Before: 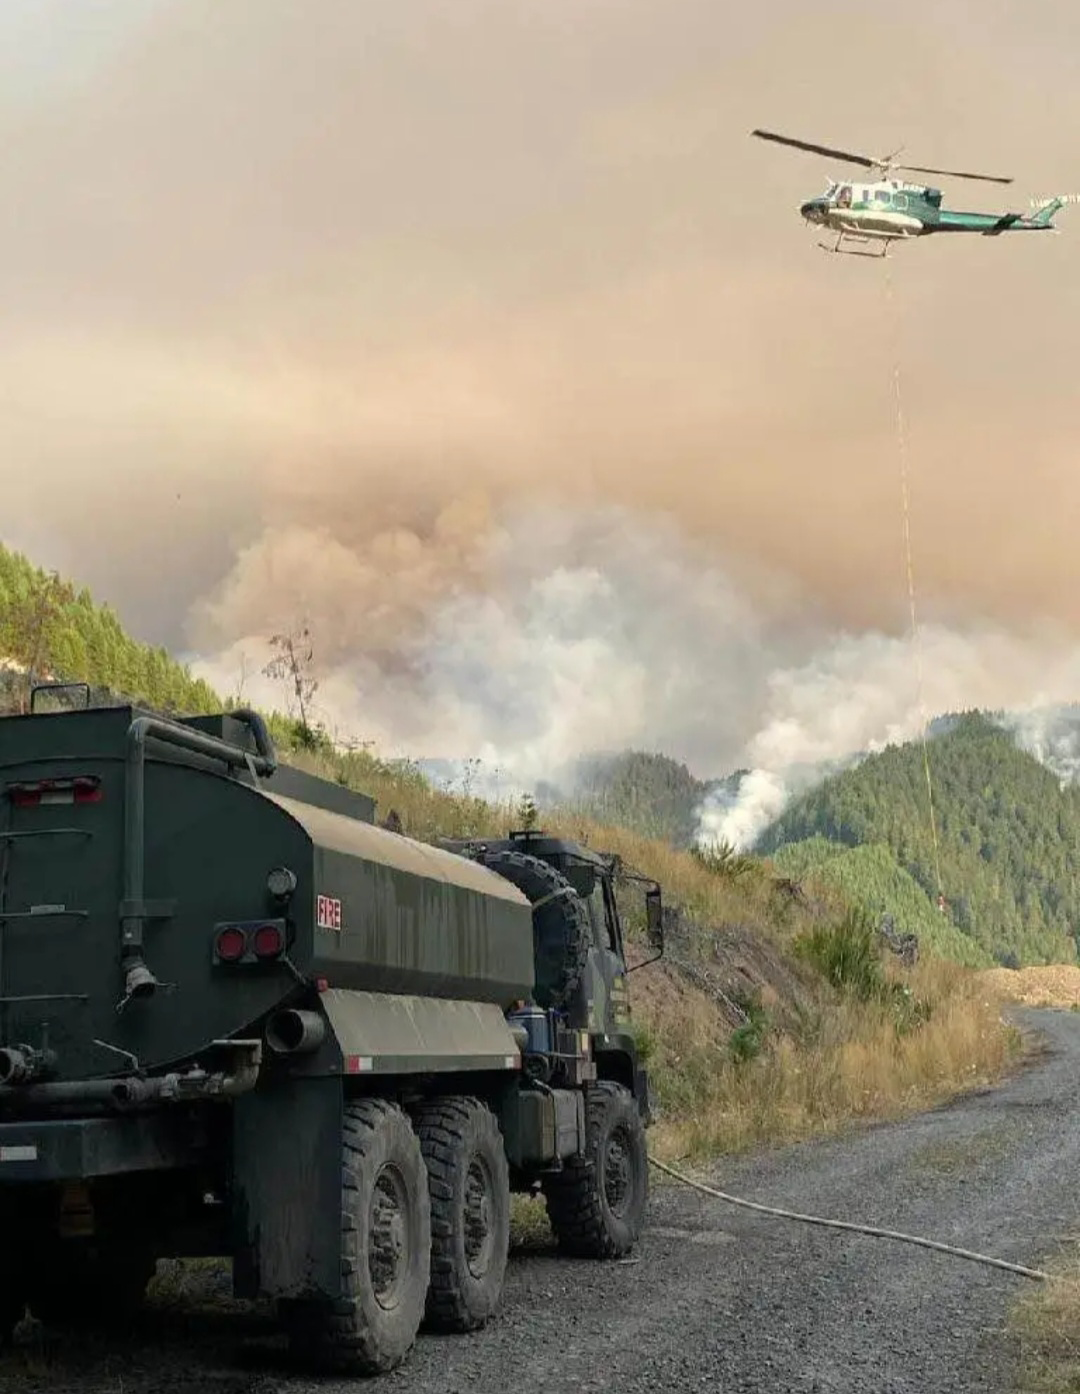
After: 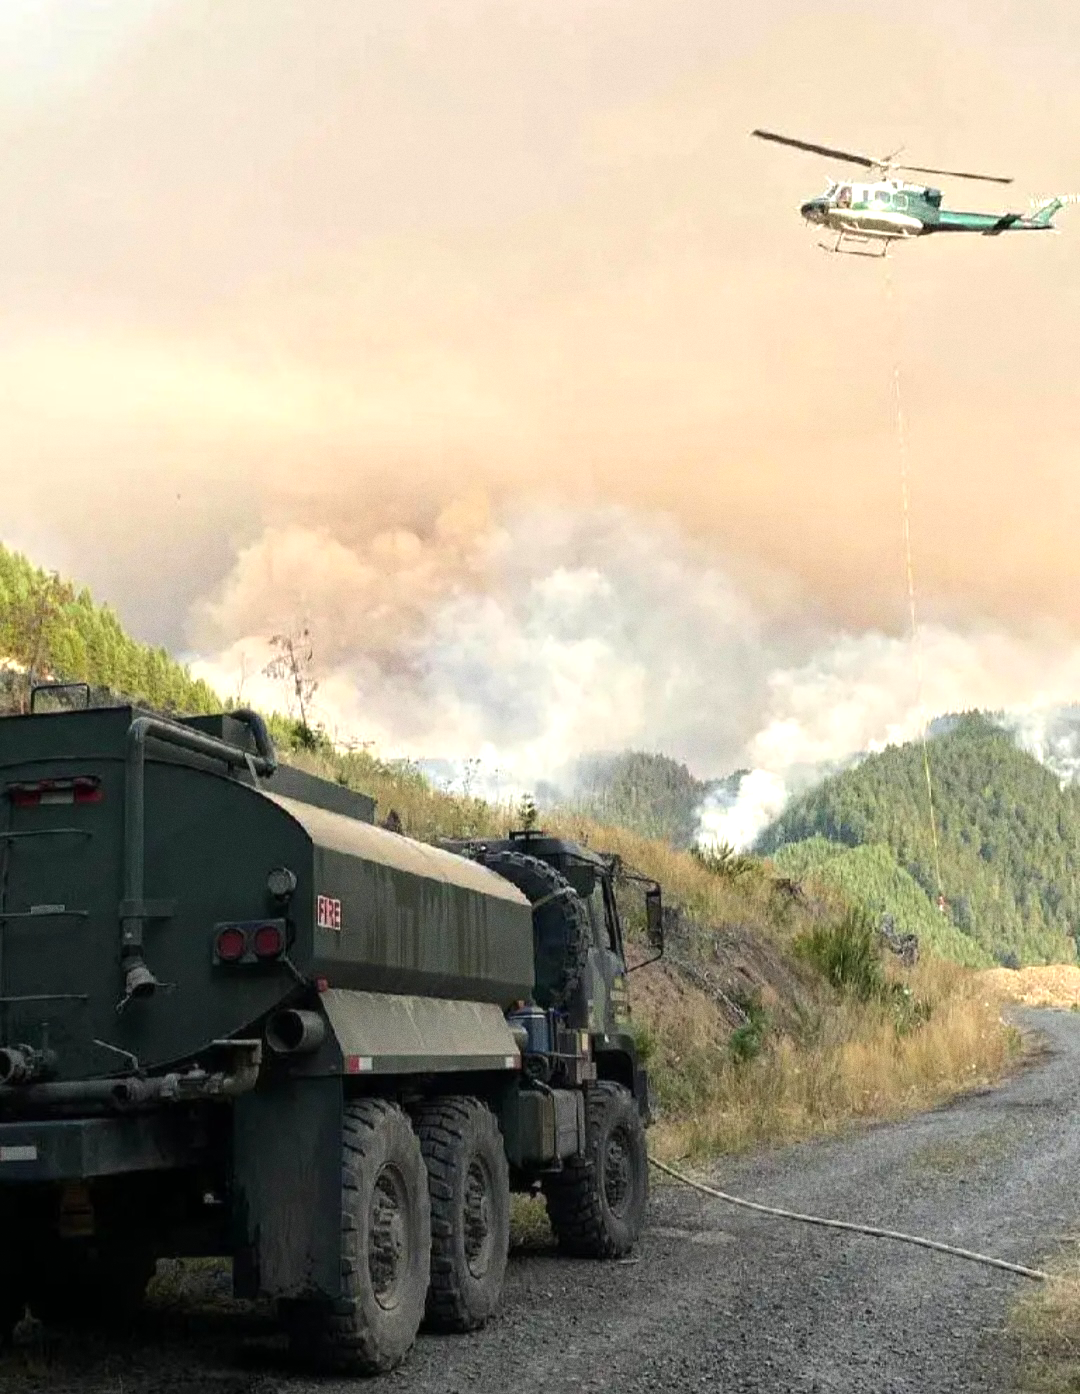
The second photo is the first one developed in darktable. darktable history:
tone equalizer: -8 EV 0.001 EV, -7 EV -0.002 EV, -6 EV 0.002 EV, -5 EV -0.03 EV, -4 EV -0.116 EV, -3 EV -0.169 EV, -2 EV 0.24 EV, -1 EV 0.702 EV, +0 EV 0.493 EV
grain: coarseness 0.09 ISO
